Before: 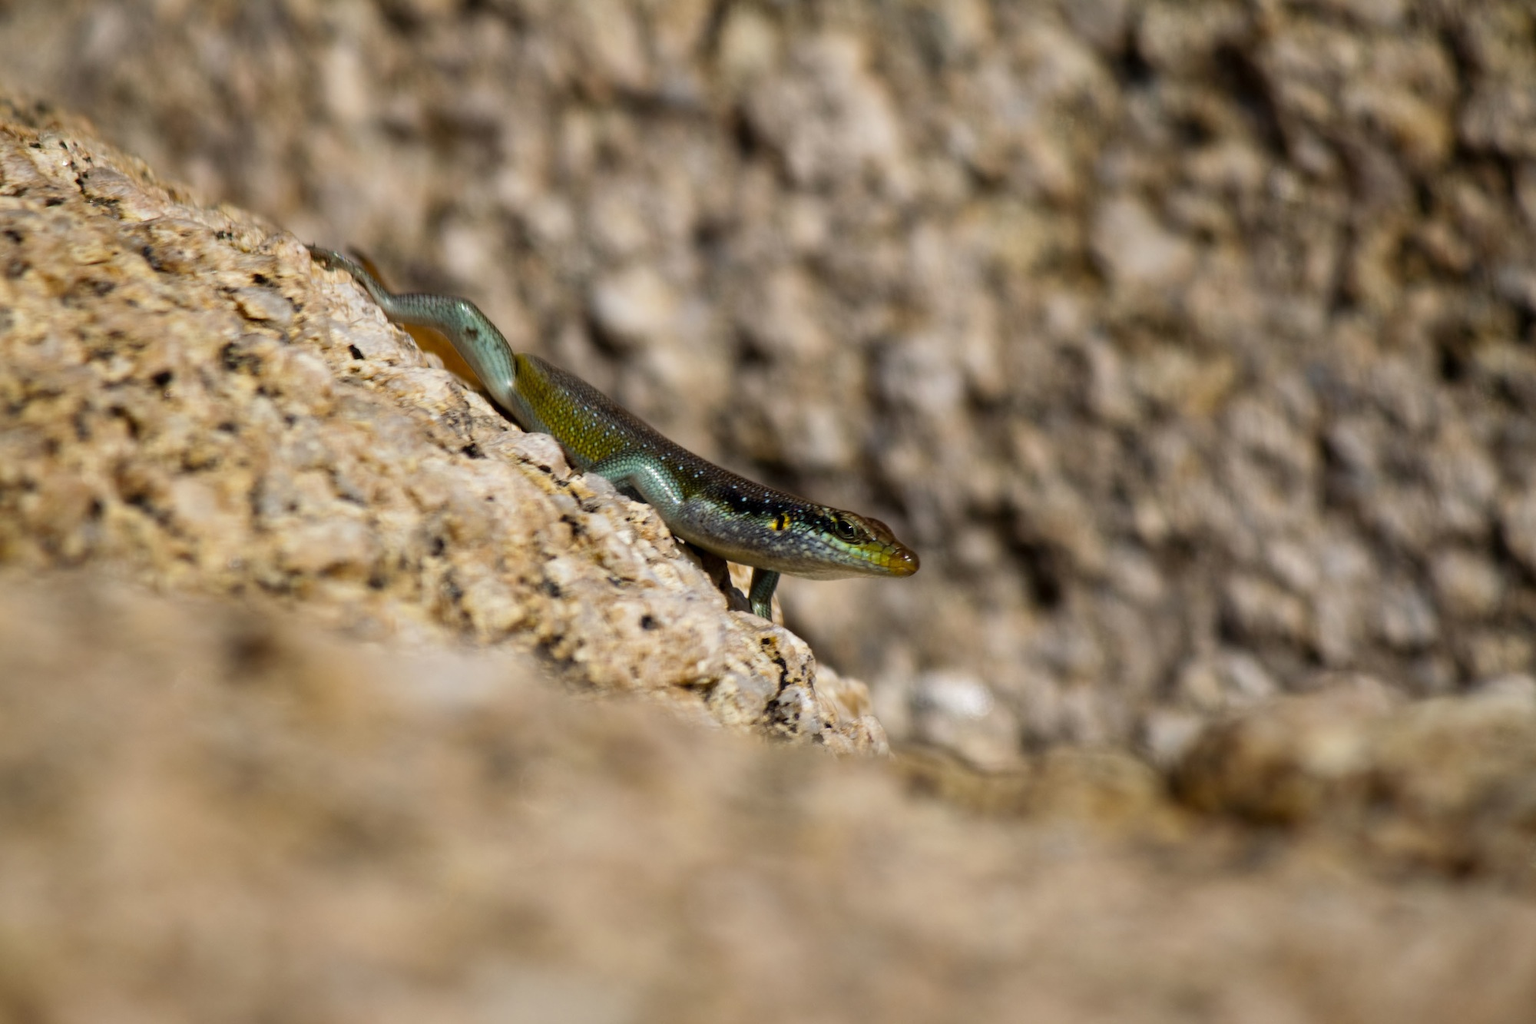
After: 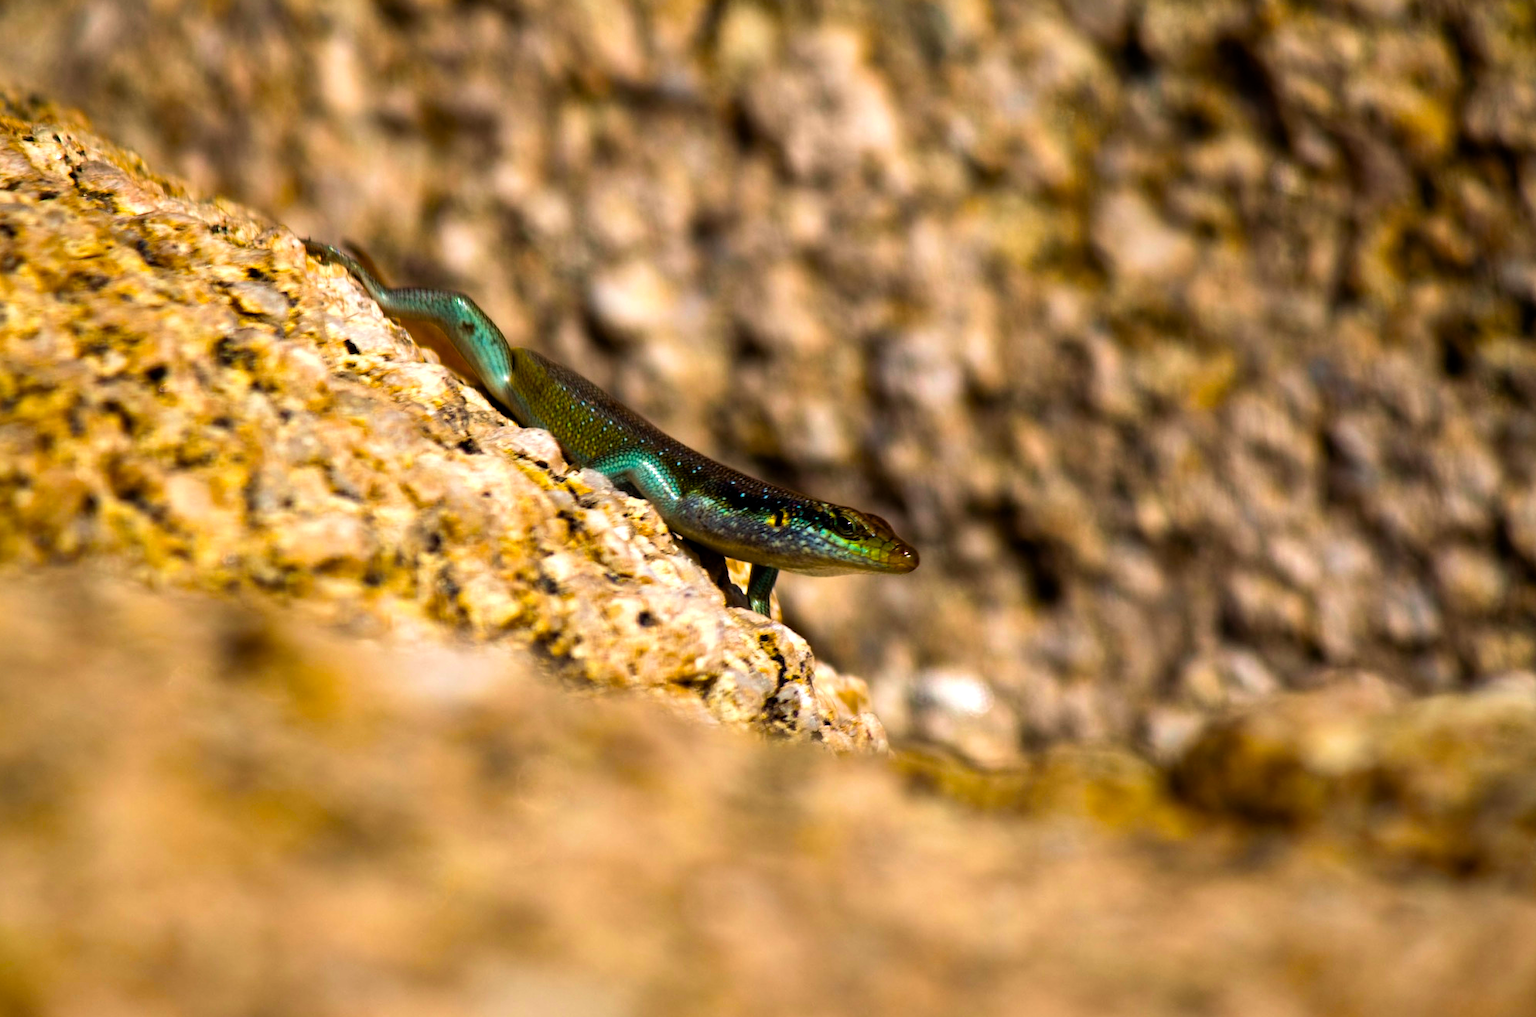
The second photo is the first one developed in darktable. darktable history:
color balance rgb: perceptual saturation grading › global saturation 75.231%, perceptual saturation grading › shadows -31.081%, perceptual brilliance grading › highlights 13.95%, perceptual brilliance grading › shadows -18.426%, contrast 4.91%
velvia: on, module defaults
crop: left 0.495%, top 0.766%, right 0.176%, bottom 0.546%
